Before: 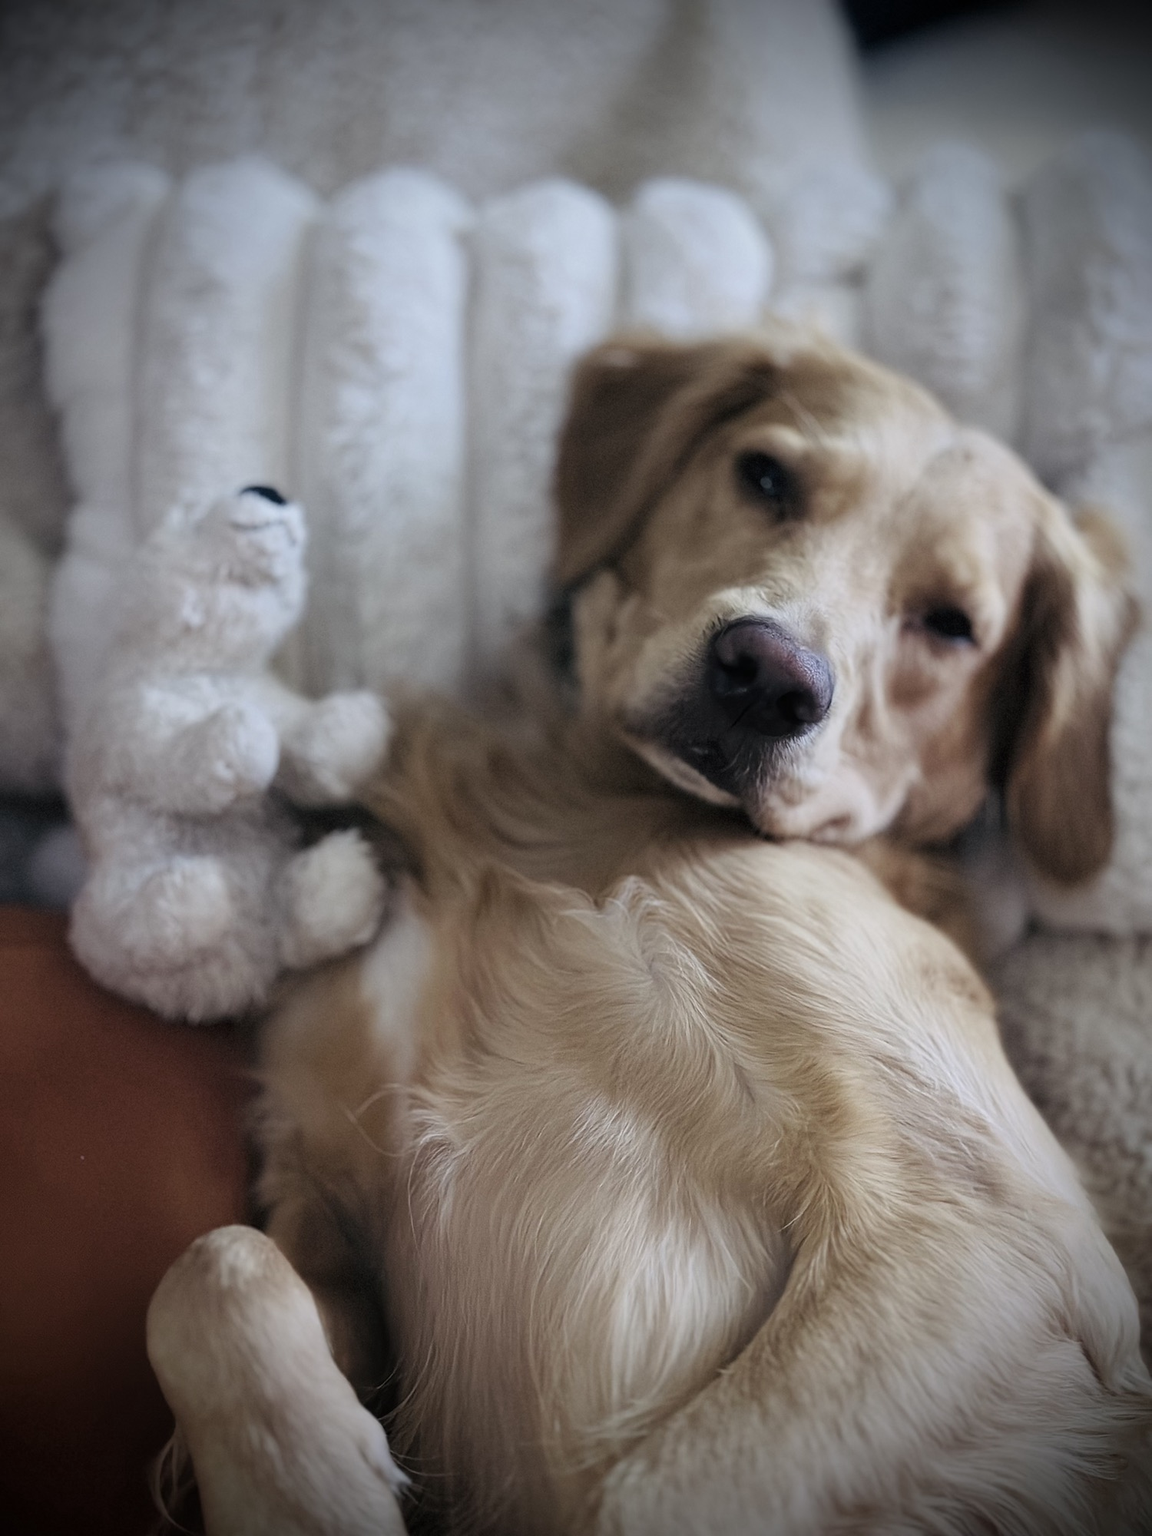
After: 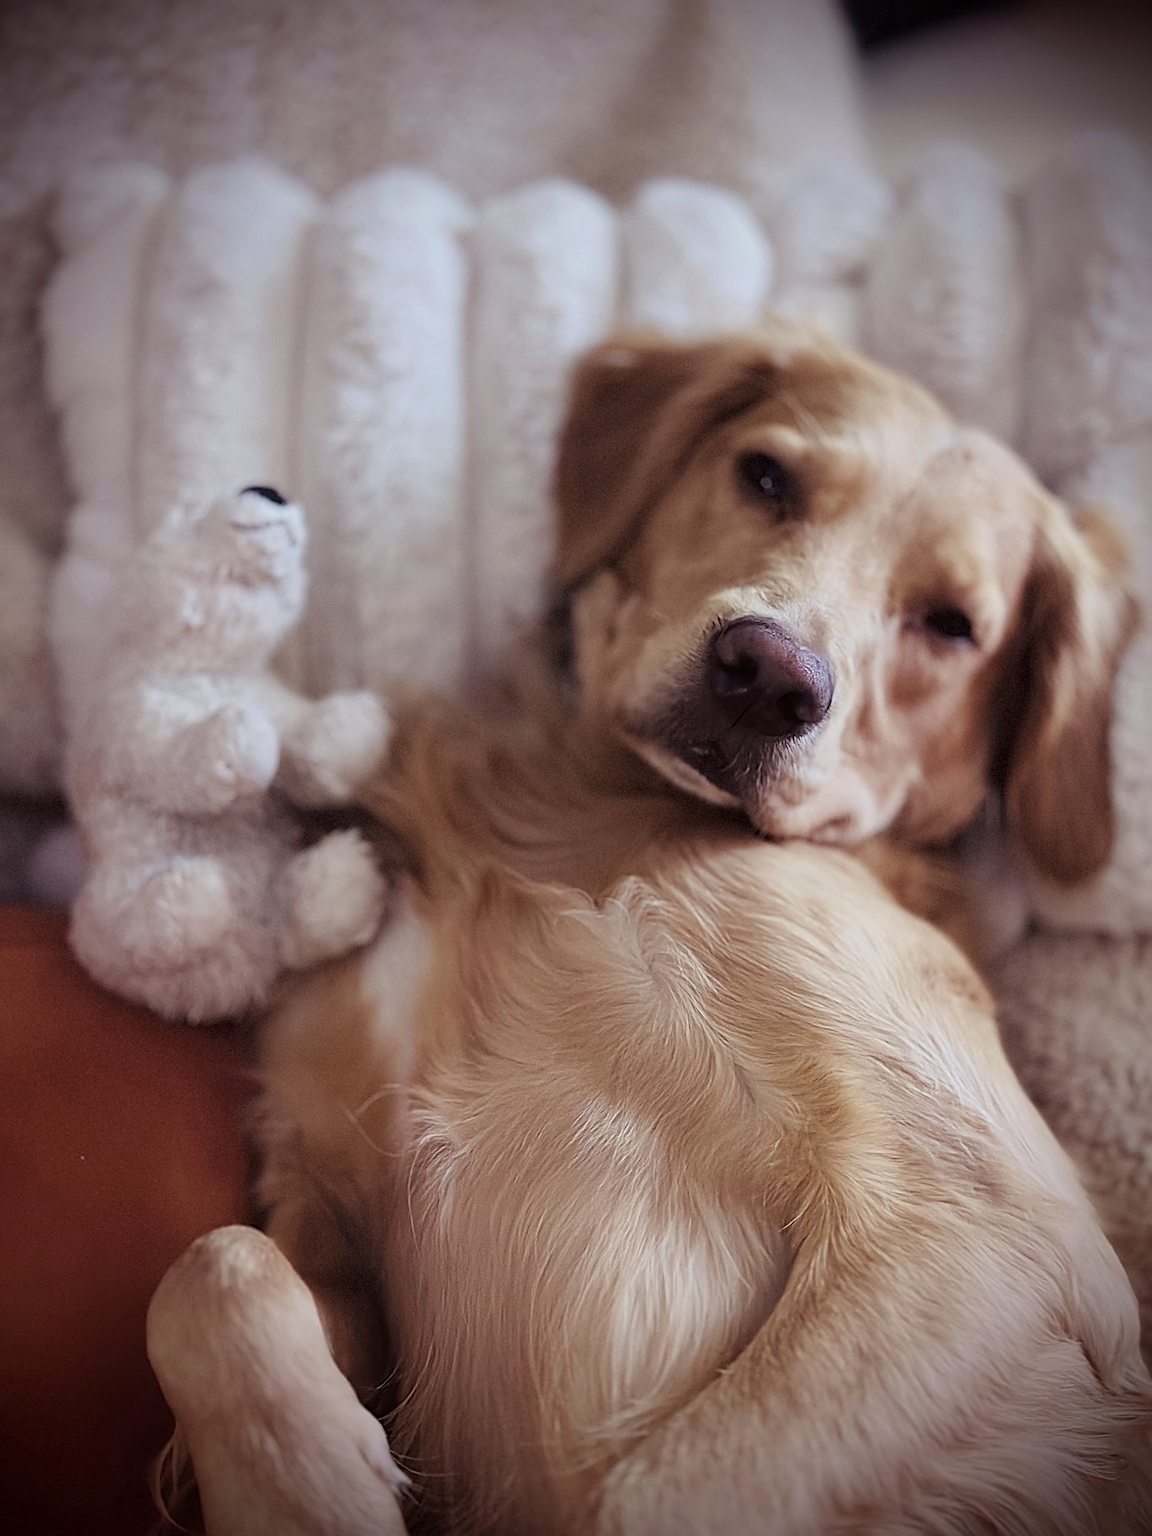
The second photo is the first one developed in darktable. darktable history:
color correction: highlights a* -2.68, highlights b* 2.57
rgb levels: mode RGB, independent channels, levels [[0, 0.474, 1], [0, 0.5, 1], [0, 0.5, 1]]
sharpen: radius 2.531, amount 0.628
